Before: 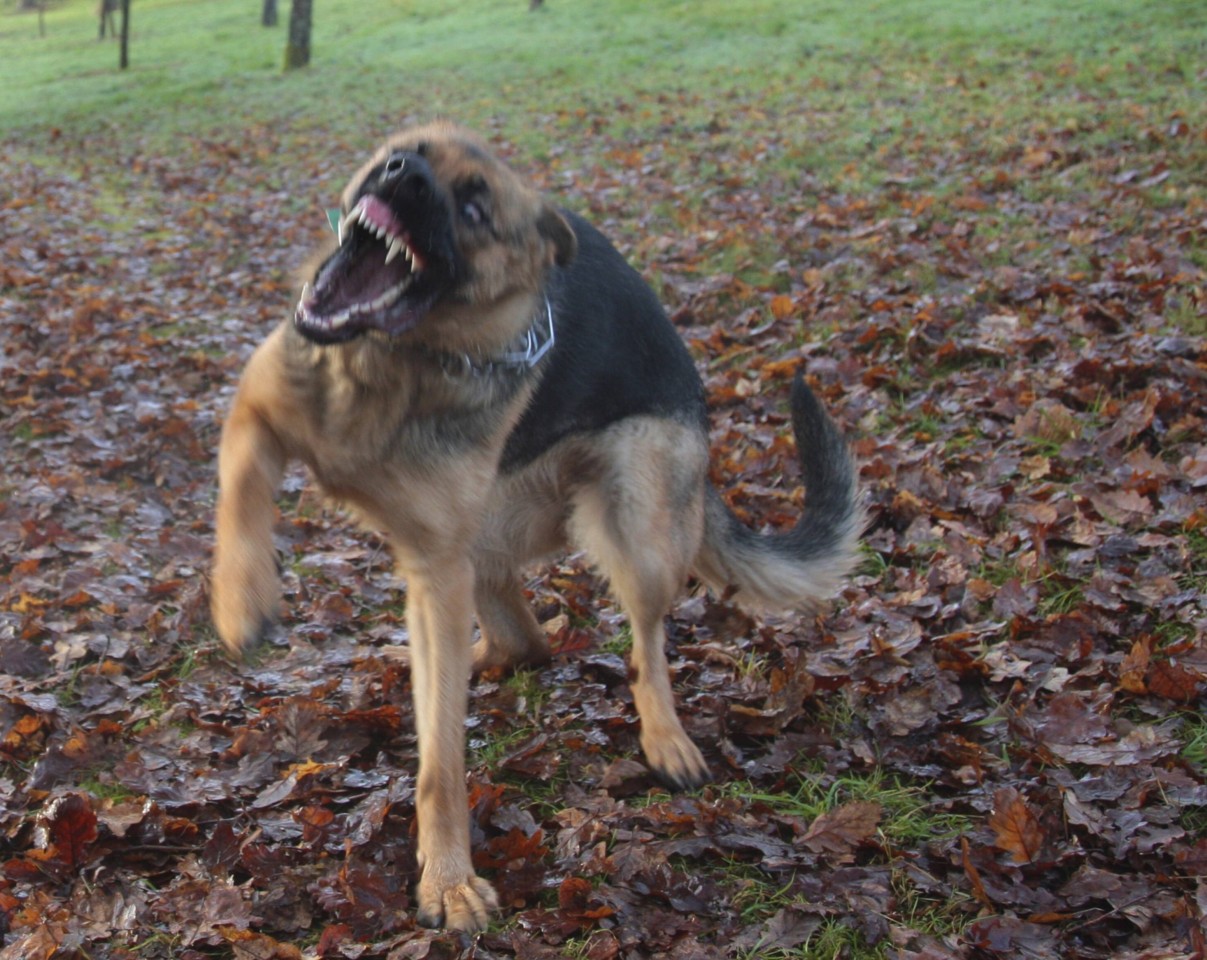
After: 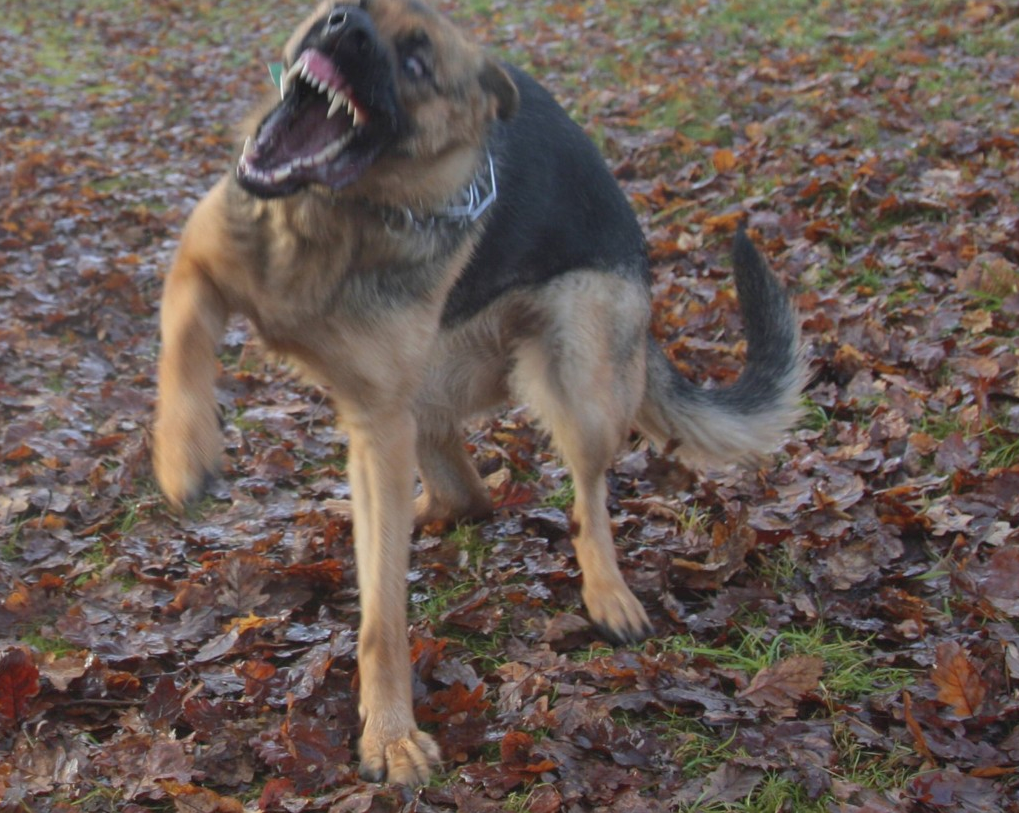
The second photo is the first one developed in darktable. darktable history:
crop and rotate: left 4.869%, top 15.248%, right 10.671%
shadows and highlights: on, module defaults
color correction: highlights b* 0.027, saturation 0.993
